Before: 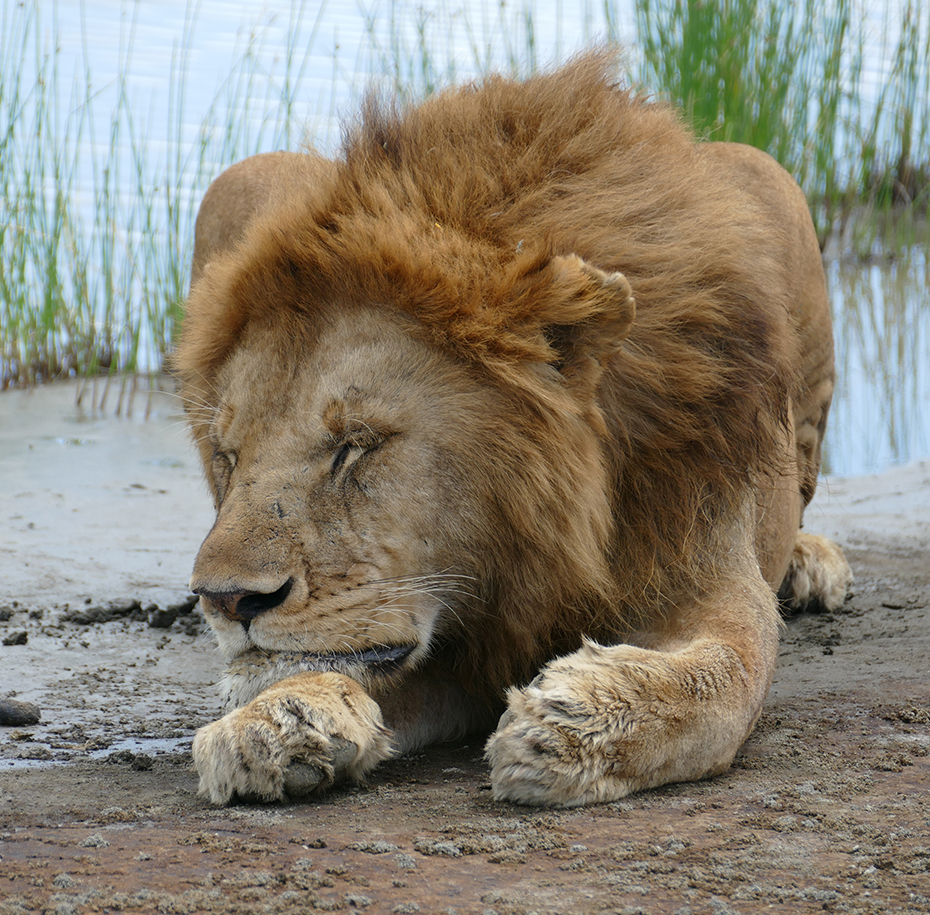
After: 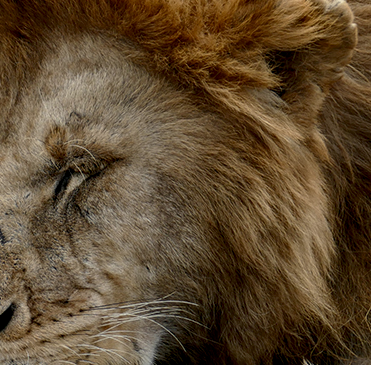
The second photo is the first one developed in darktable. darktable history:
contrast brightness saturation: contrast 0.14
exposure: black level correction 0.006, exposure -0.226 EV, compensate highlight preservation false
crop: left 30%, top 30%, right 30%, bottom 30%
local contrast: on, module defaults
